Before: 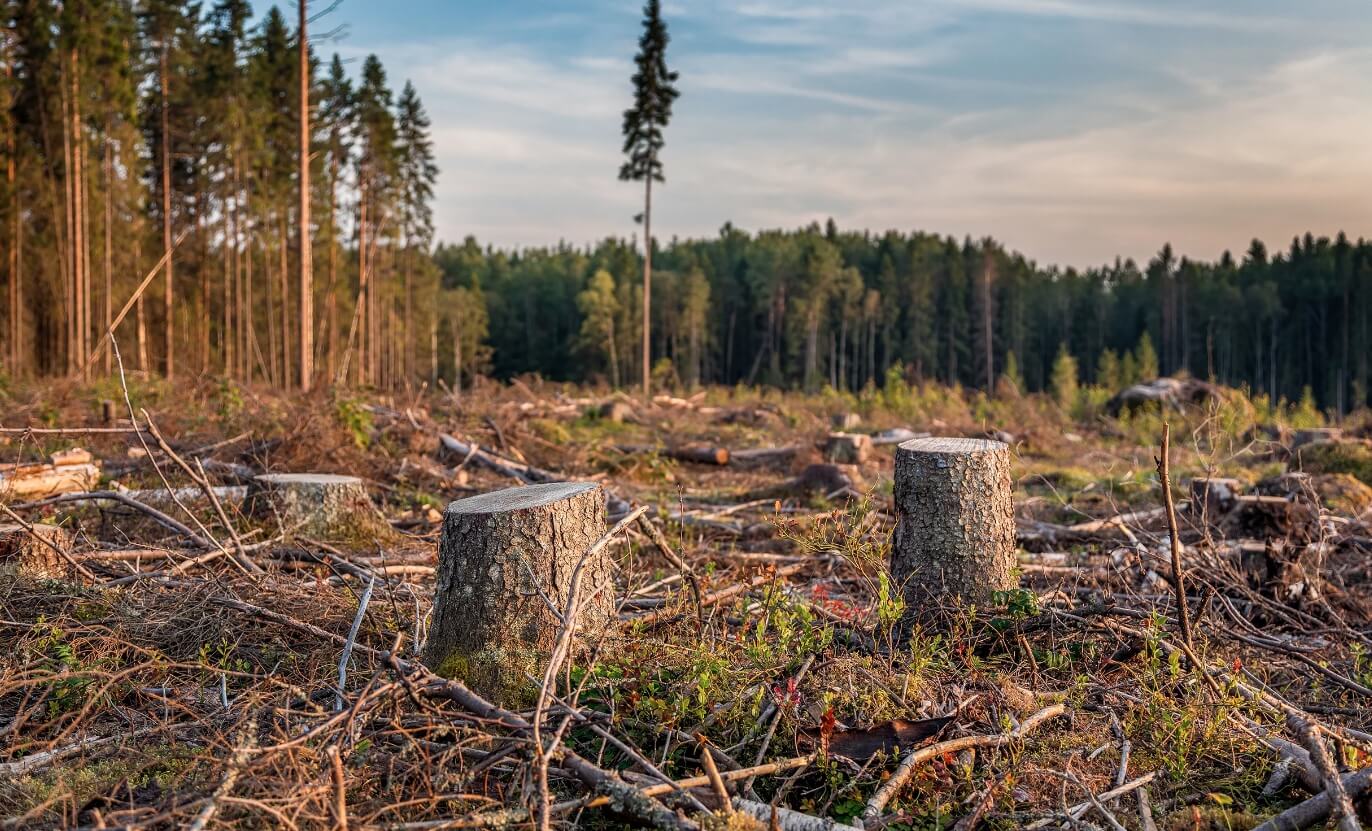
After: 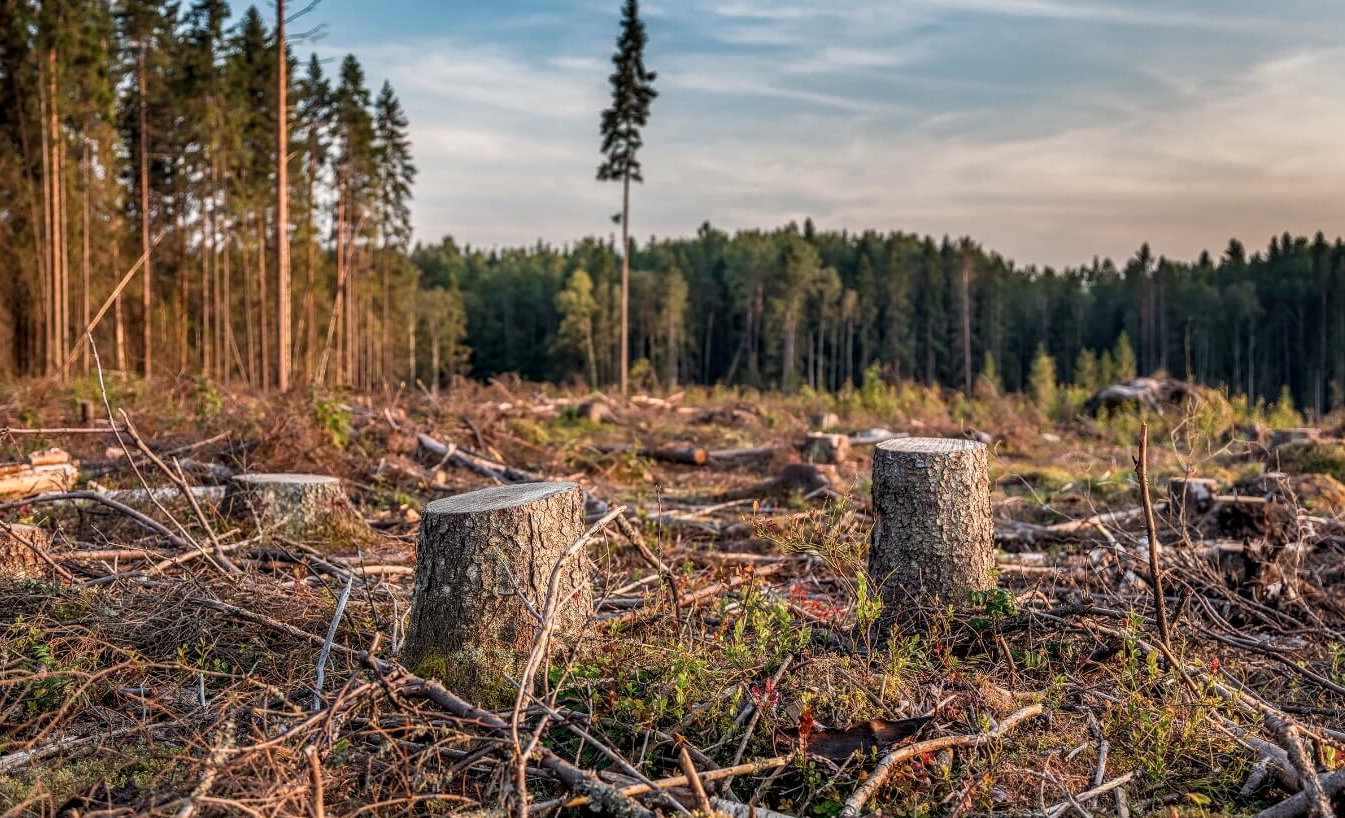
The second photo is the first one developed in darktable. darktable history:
crop: left 1.663%, right 0.277%, bottom 1.469%
local contrast: on, module defaults
